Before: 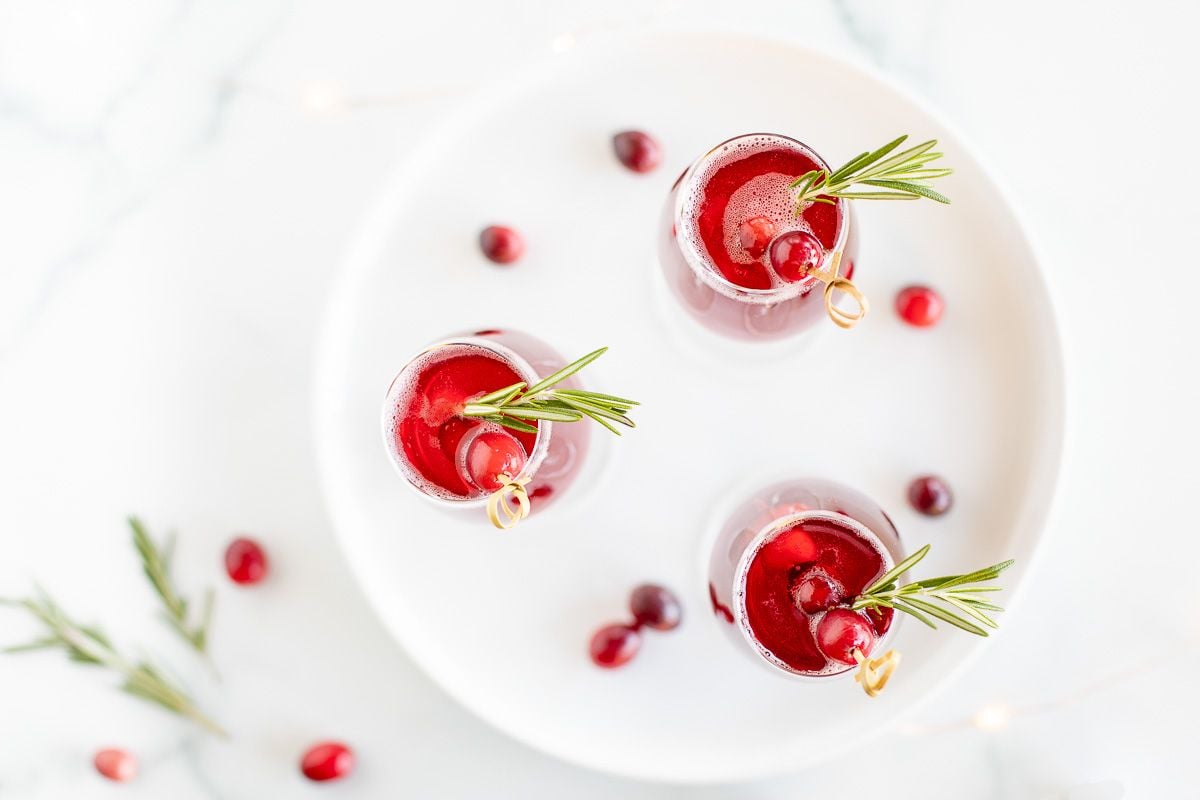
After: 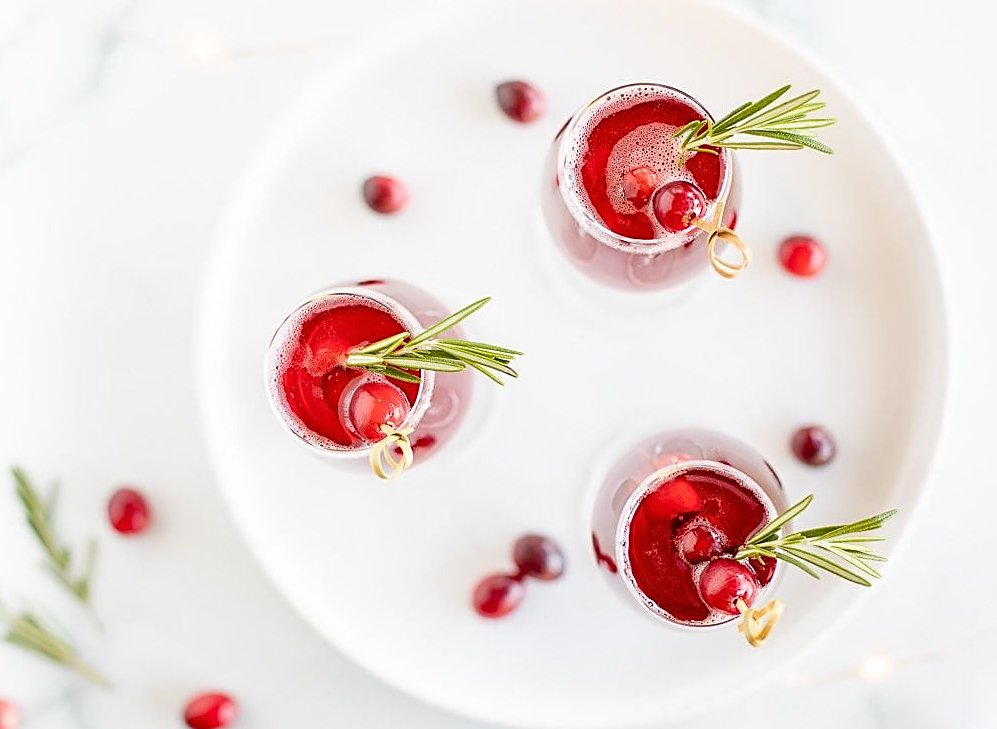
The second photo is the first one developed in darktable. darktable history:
sharpen: on, module defaults
crop: left 9.778%, top 6.254%, right 7.1%, bottom 2.556%
